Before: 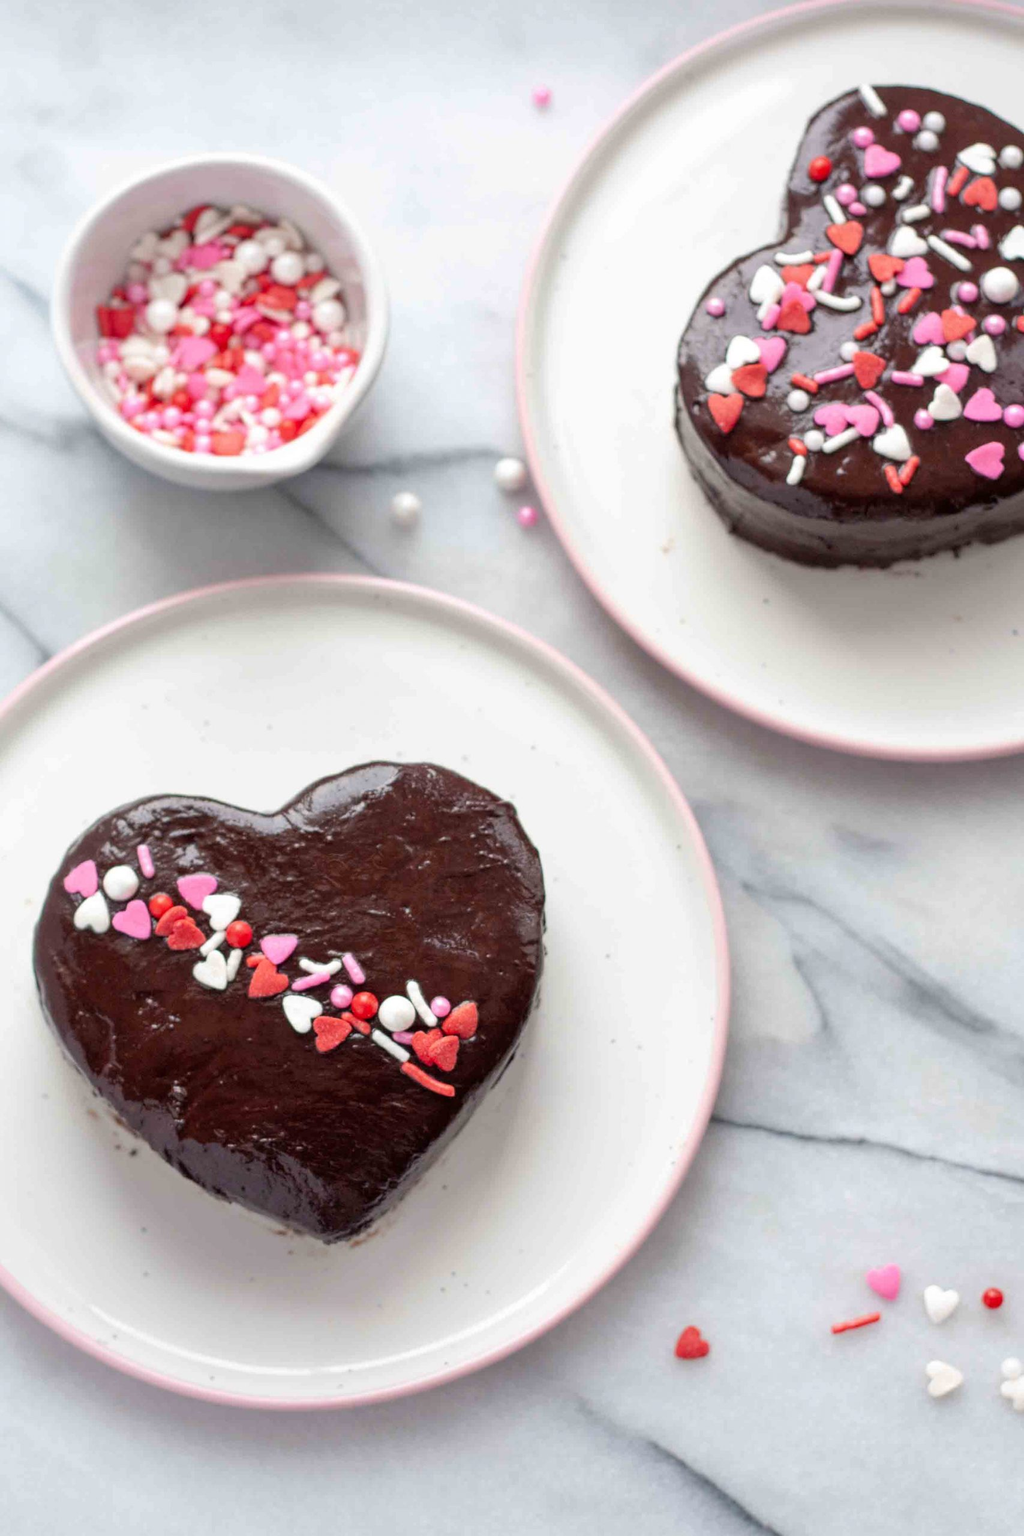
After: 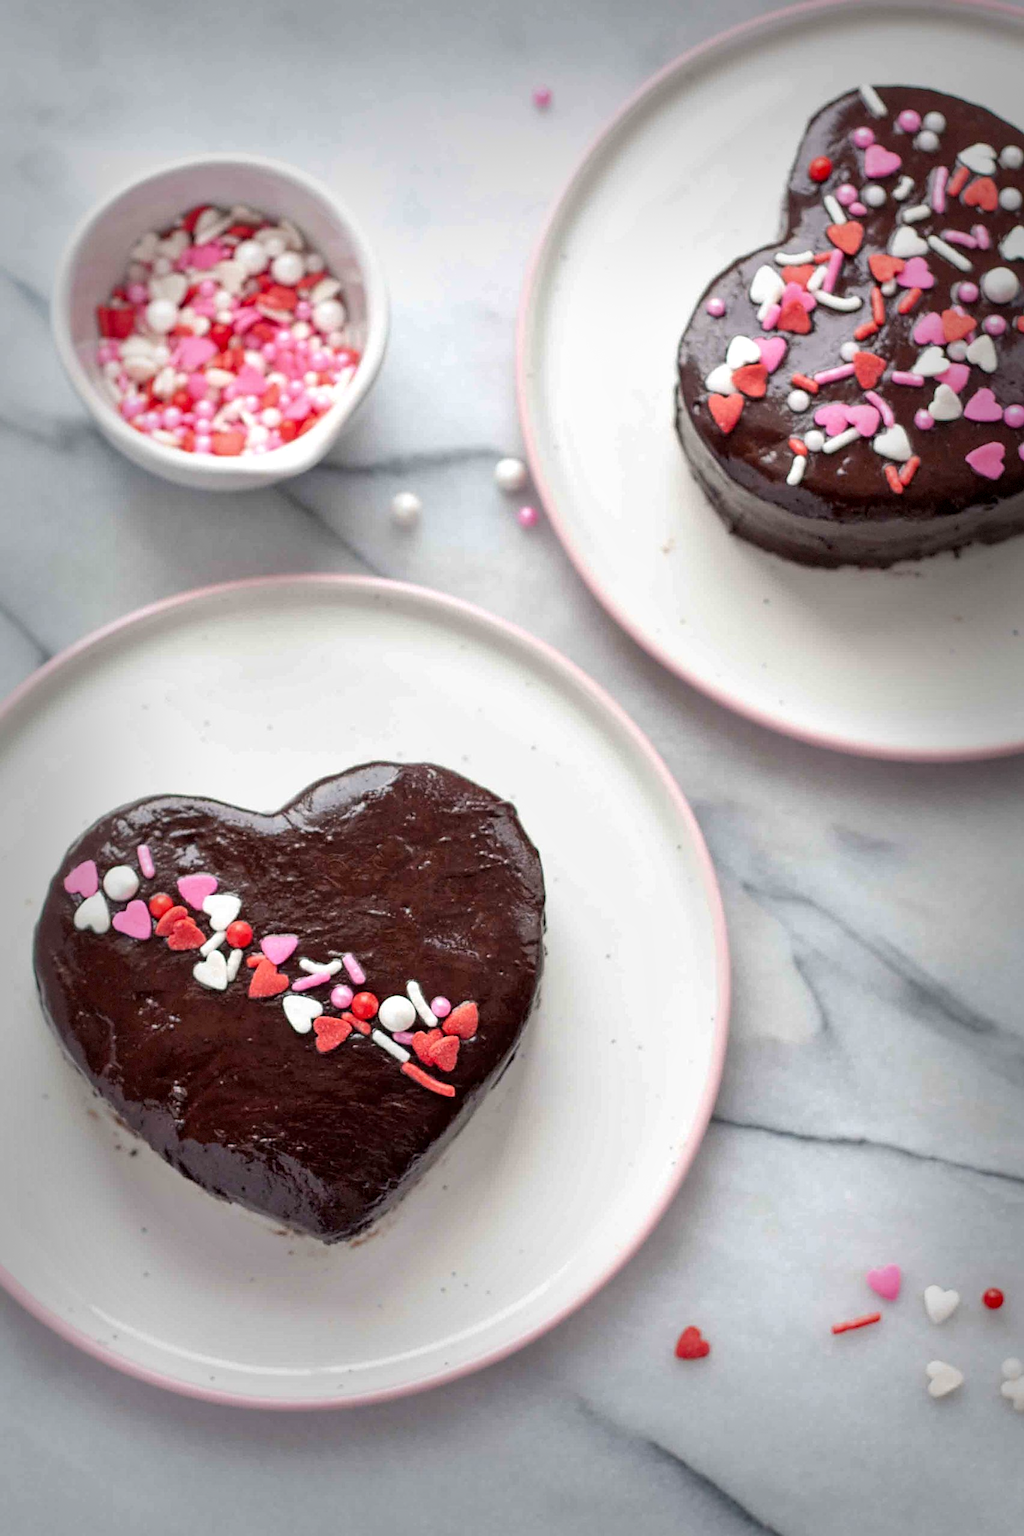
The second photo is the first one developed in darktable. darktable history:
sharpen: radius 1.928
local contrast: mode bilateral grid, contrast 21, coarseness 49, detail 120%, midtone range 0.2
vignetting: fall-off start 52.86%, saturation 0.045, automatic ratio true, width/height ratio 1.318, shape 0.216, dithering 8-bit output
